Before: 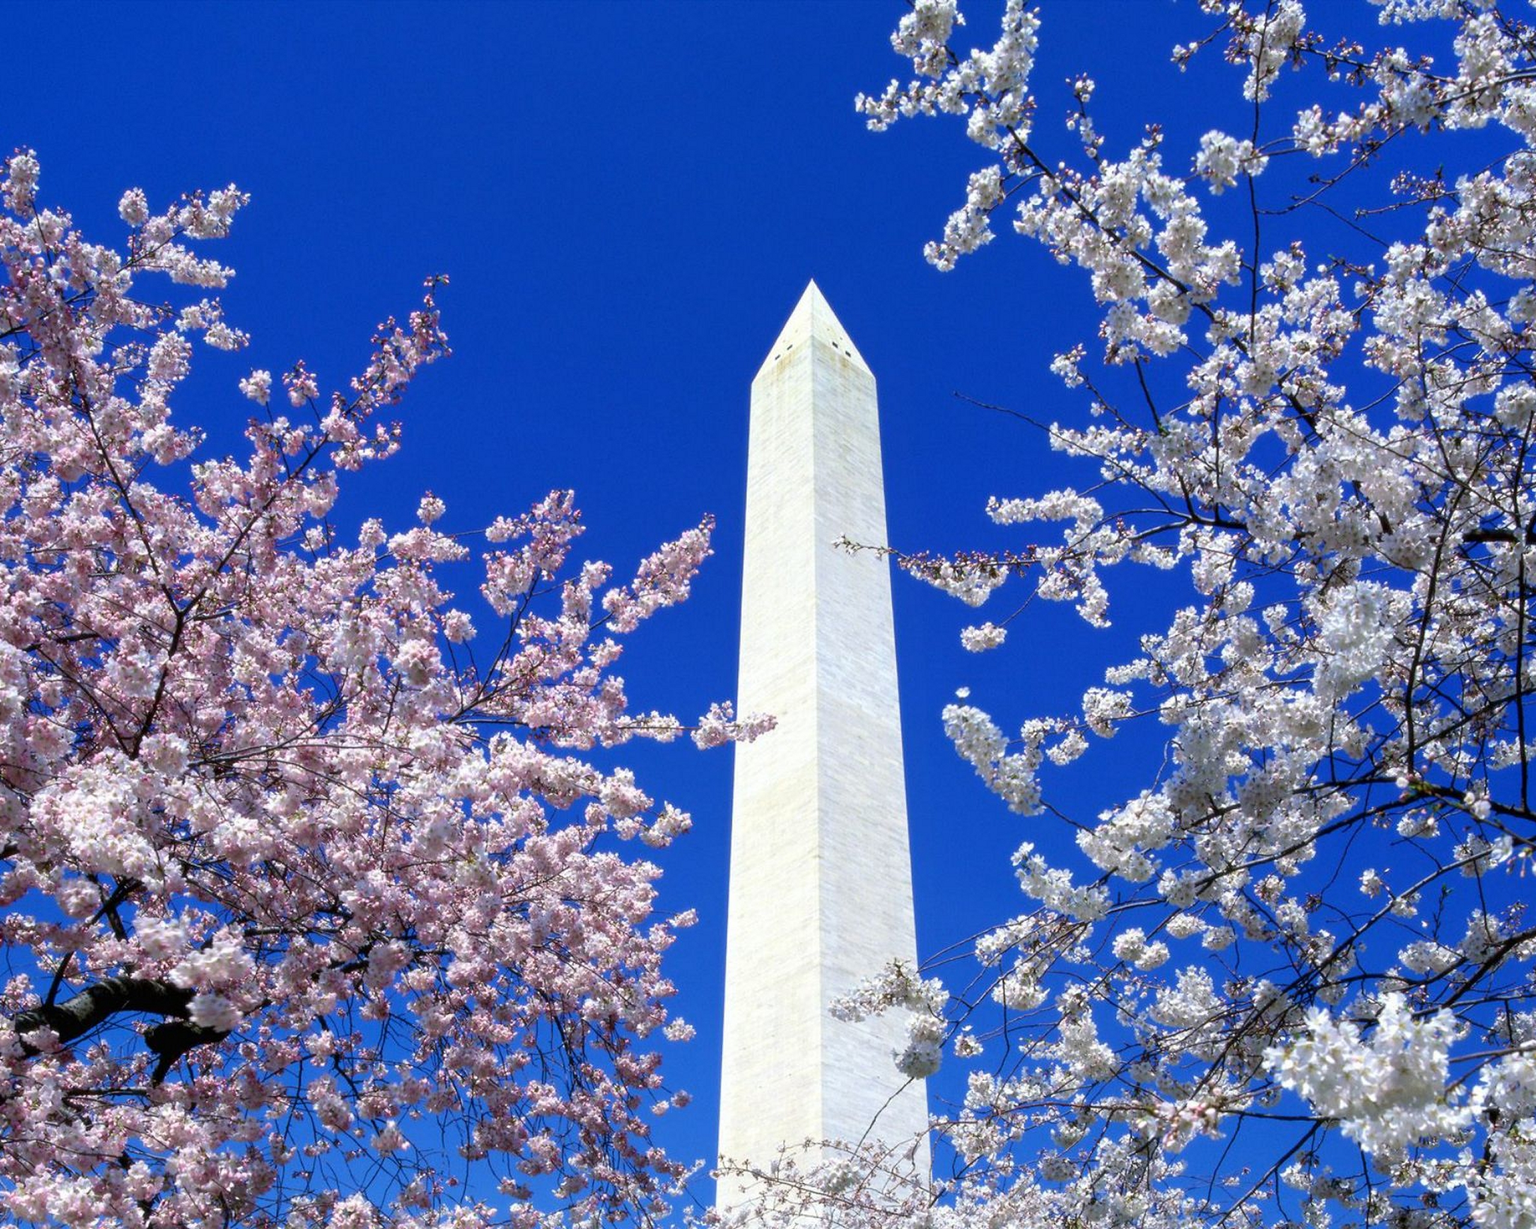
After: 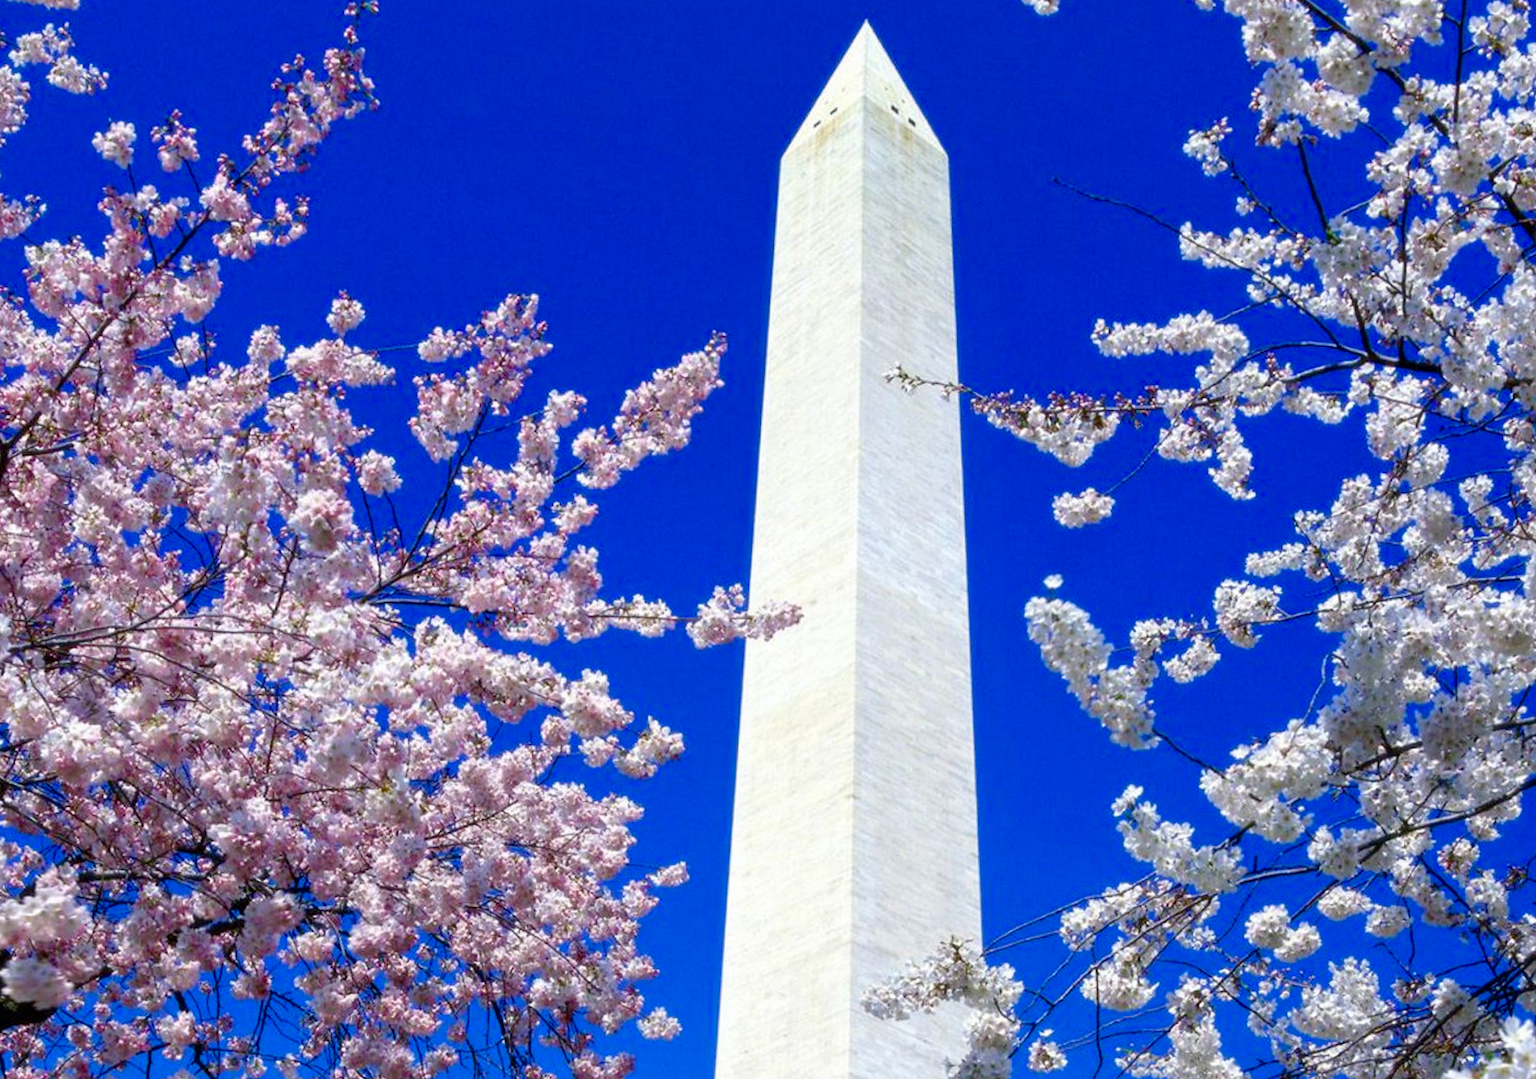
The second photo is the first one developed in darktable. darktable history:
crop and rotate: angle -3.37°, left 9.79%, top 20.73%, right 12.42%, bottom 11.82%
rotate and perspective: rotation -1.75°, automatic cropping off
color balance rgb: perceptual saturation grading › global saturation 20%, perceptual saturation grading › highlights -25%, perceptual saturation grading › shadows 50%
